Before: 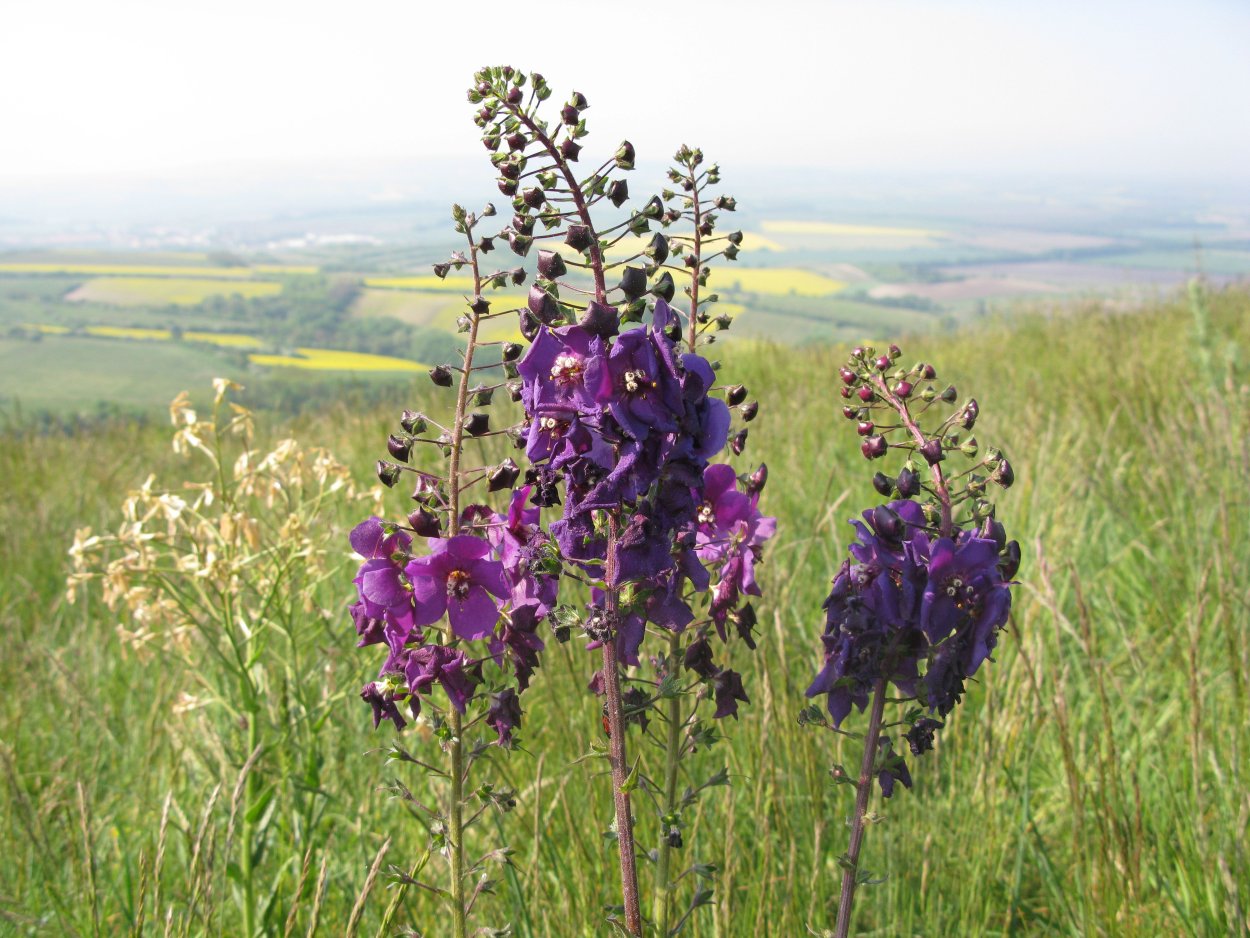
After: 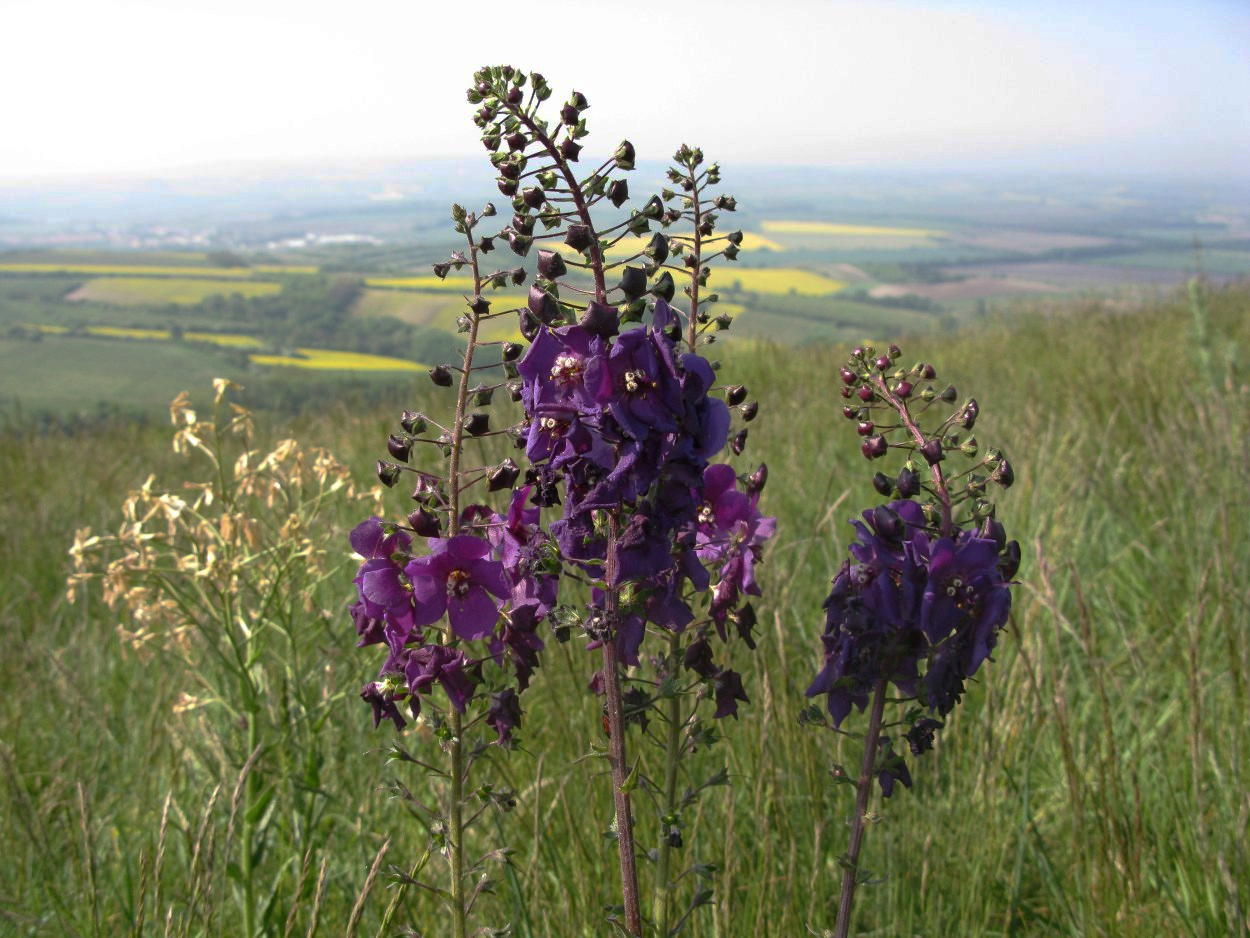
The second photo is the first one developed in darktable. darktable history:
base curve: curves: ch0 [(0, 0) (0.826, 0.587) (1, 1)], preserve colors none
contrast brightness saturation: contrast 0.143
tone equalizer: edges refinement/feathering 500, mask exposure compensation -1.57 EV, preserve details no
